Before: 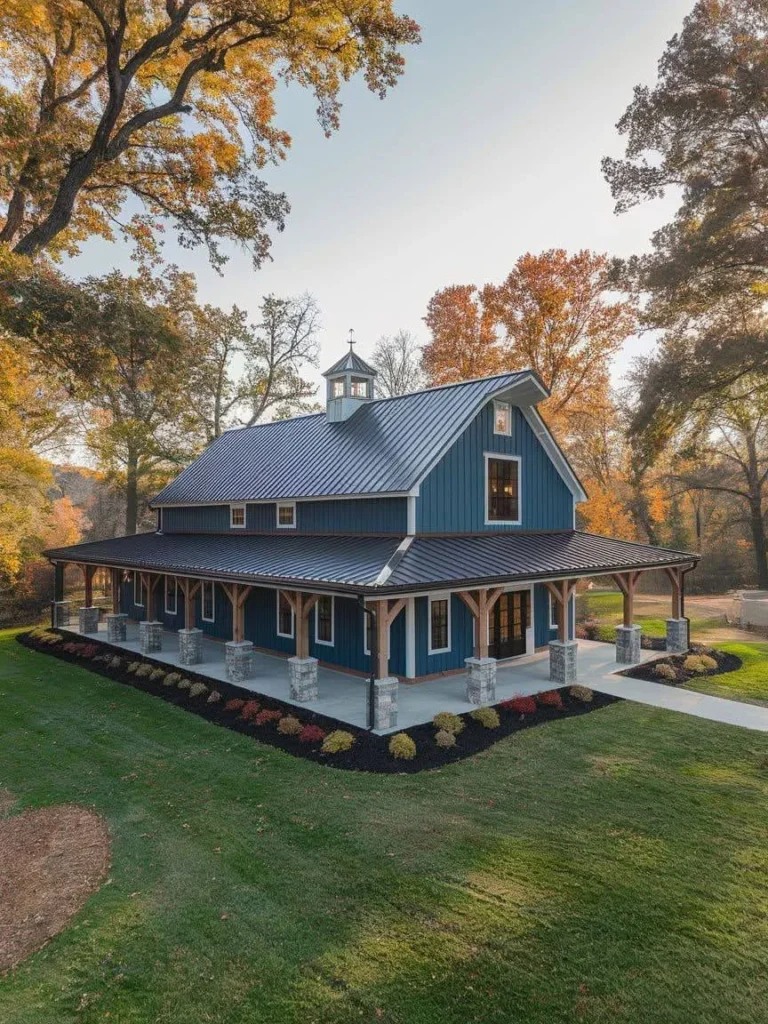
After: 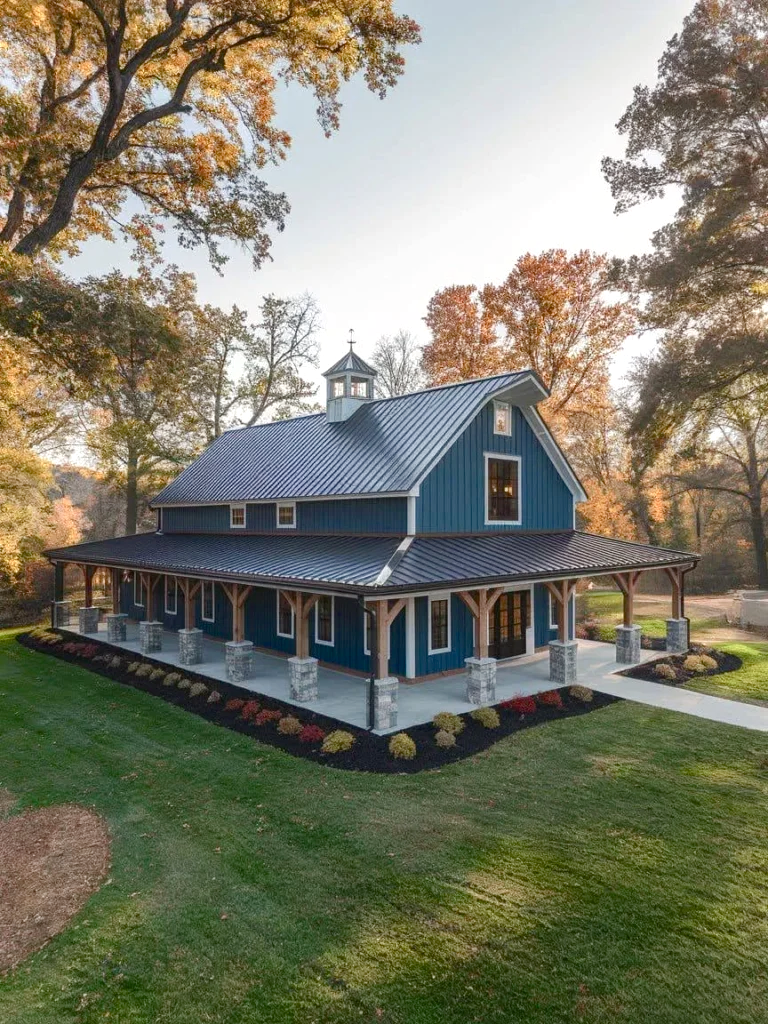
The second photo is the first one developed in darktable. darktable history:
color balance rgb: power › luminance 3.142%, power › hue 233.61°, perceptual saturation grading › global saturation 0.019%, perceptual saturation grading › highlights -31.604%, perceptual saturation grading › mid-tones 6.021%, perceptual saturation grading › shadows 17.229%, perceptual brilliance grading › highlights 11.492%, global vibrance 6.906%, saturation formula JzAzBz (2021)
